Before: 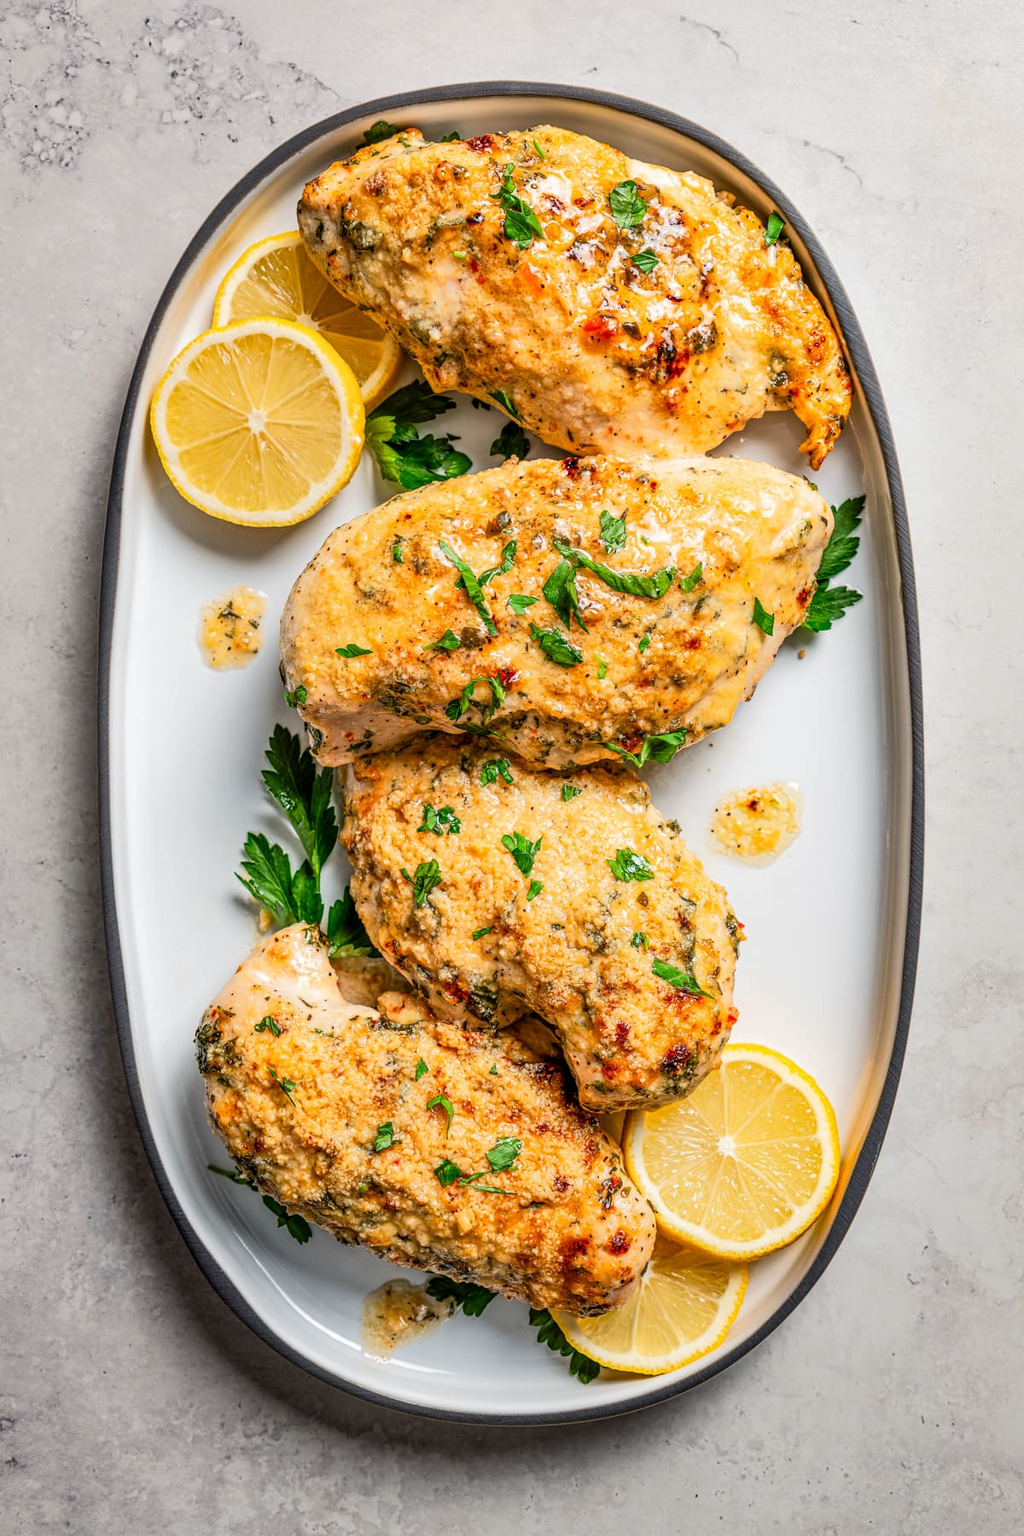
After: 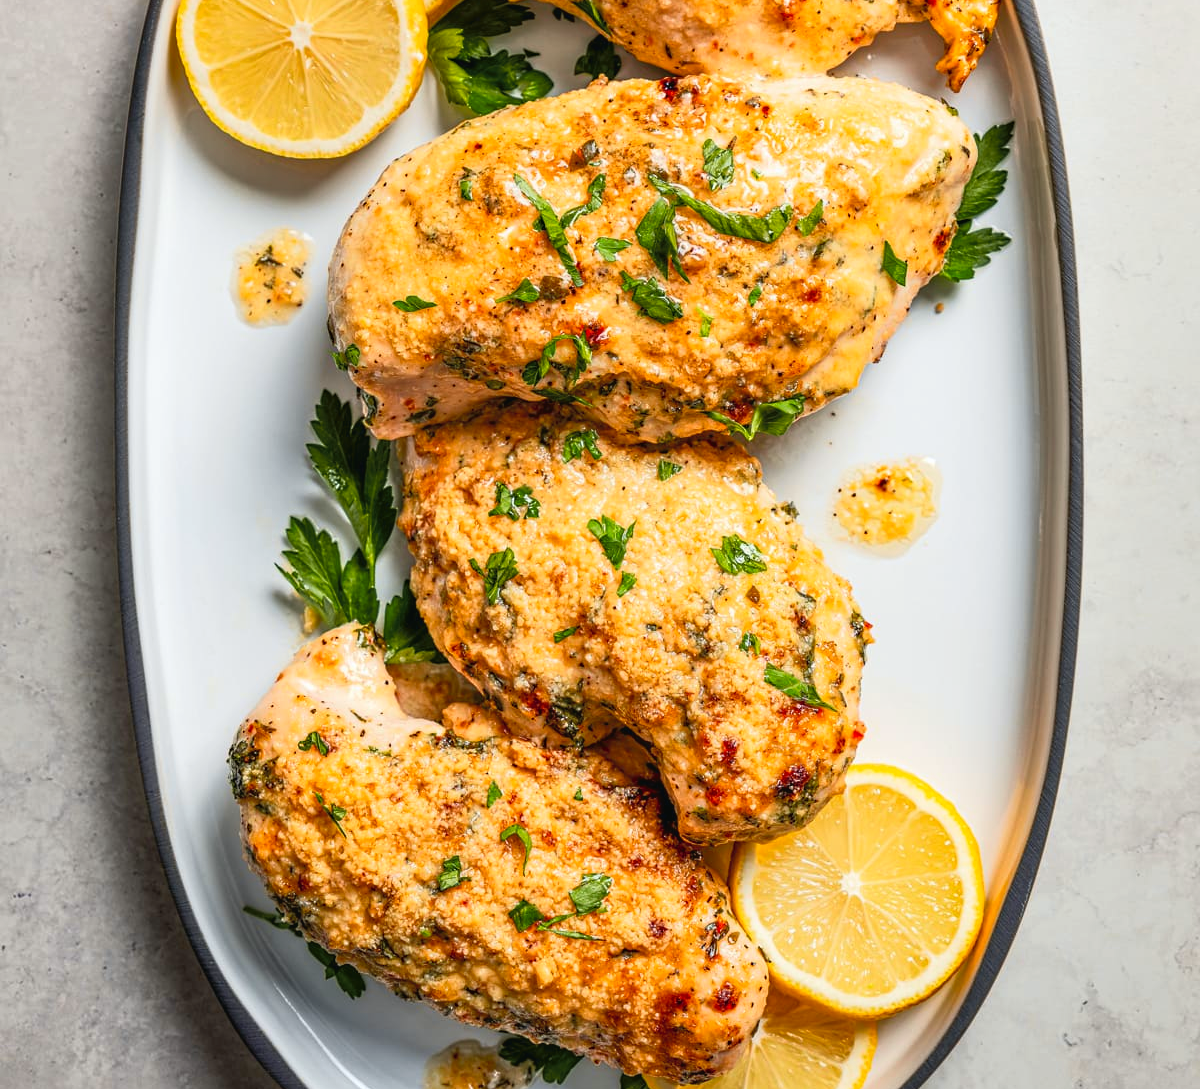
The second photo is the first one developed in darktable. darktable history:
tone curve: curves: ch0 [(0, 0.024) (0.119, 0.146) (0.474, 0.464) (0.718, 0.721) (0.817, 0.839) (1, 0.998)]; ch1 [(0, 0) (0.377, 0.416) (0.439, 0.451) (0.477, 0.477) (0.501, 0.497) (0.538, 0.544) (0.58, 0.602) (0.664, 0.676) (0.783, 0.804) (1, 1)]; ch2 [(0, 0) (0.38, 0.405) (0.463, 0.456) (0.498, 0.497) (0.524, 0.535) (0.578, 0.576) (0.648, 0.665) (1, 1)], color space Lab, independent channels, preserve colors none
sharpen: radius 5.368, amount 0.309, threshold 26.105
crop and rotate: top 25.533%, bottom 13.943%
